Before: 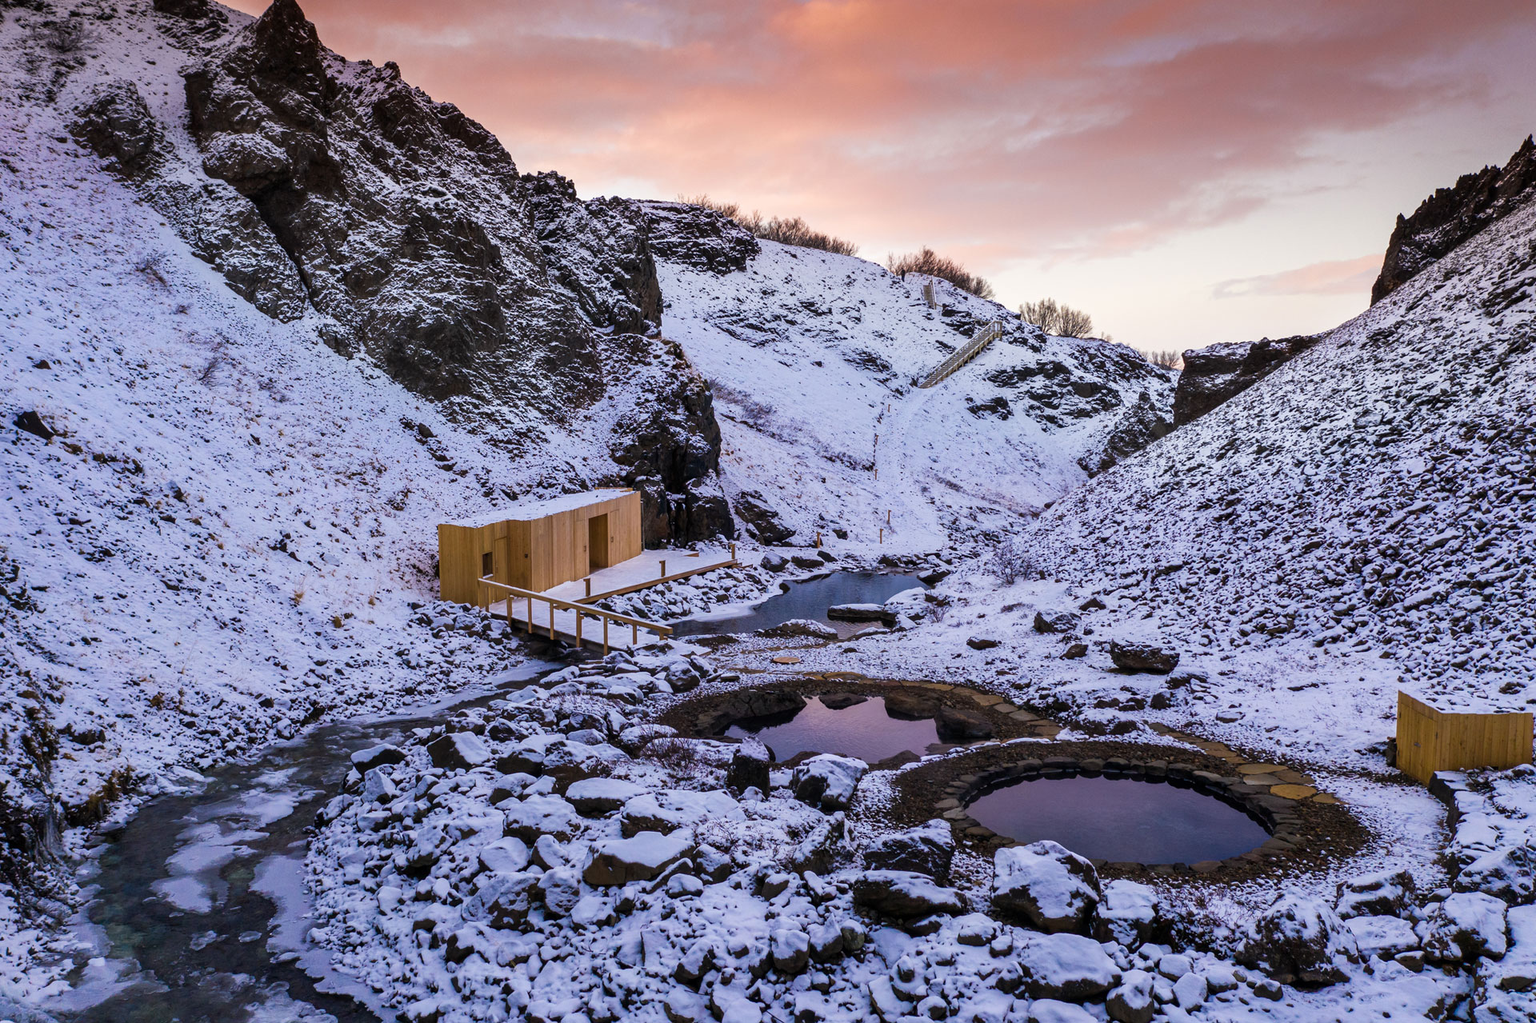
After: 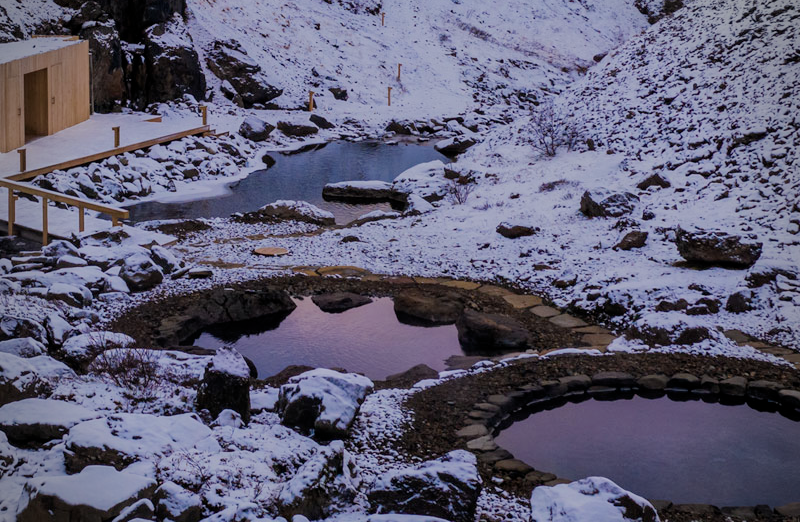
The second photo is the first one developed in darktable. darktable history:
vignetting: on, module defaults
shadows and highlights: shadows -20.46, white point adjustment -1.85, highlights -35.1
crop: left 37.101%, top 44.914%, right 20.589%, bottom 13.672%
filmic rgb: middle gray luminance 18.35%, black relative exposure -10.41 EV, white relative exposure 3.42 EV, threshold 2.99 EV, target black luminance 0%, hardness 6.05, latitude 98.75%, contrast 0.837, shadows ↔ highlights balance 0.703%, enable highlight reconstruction true
